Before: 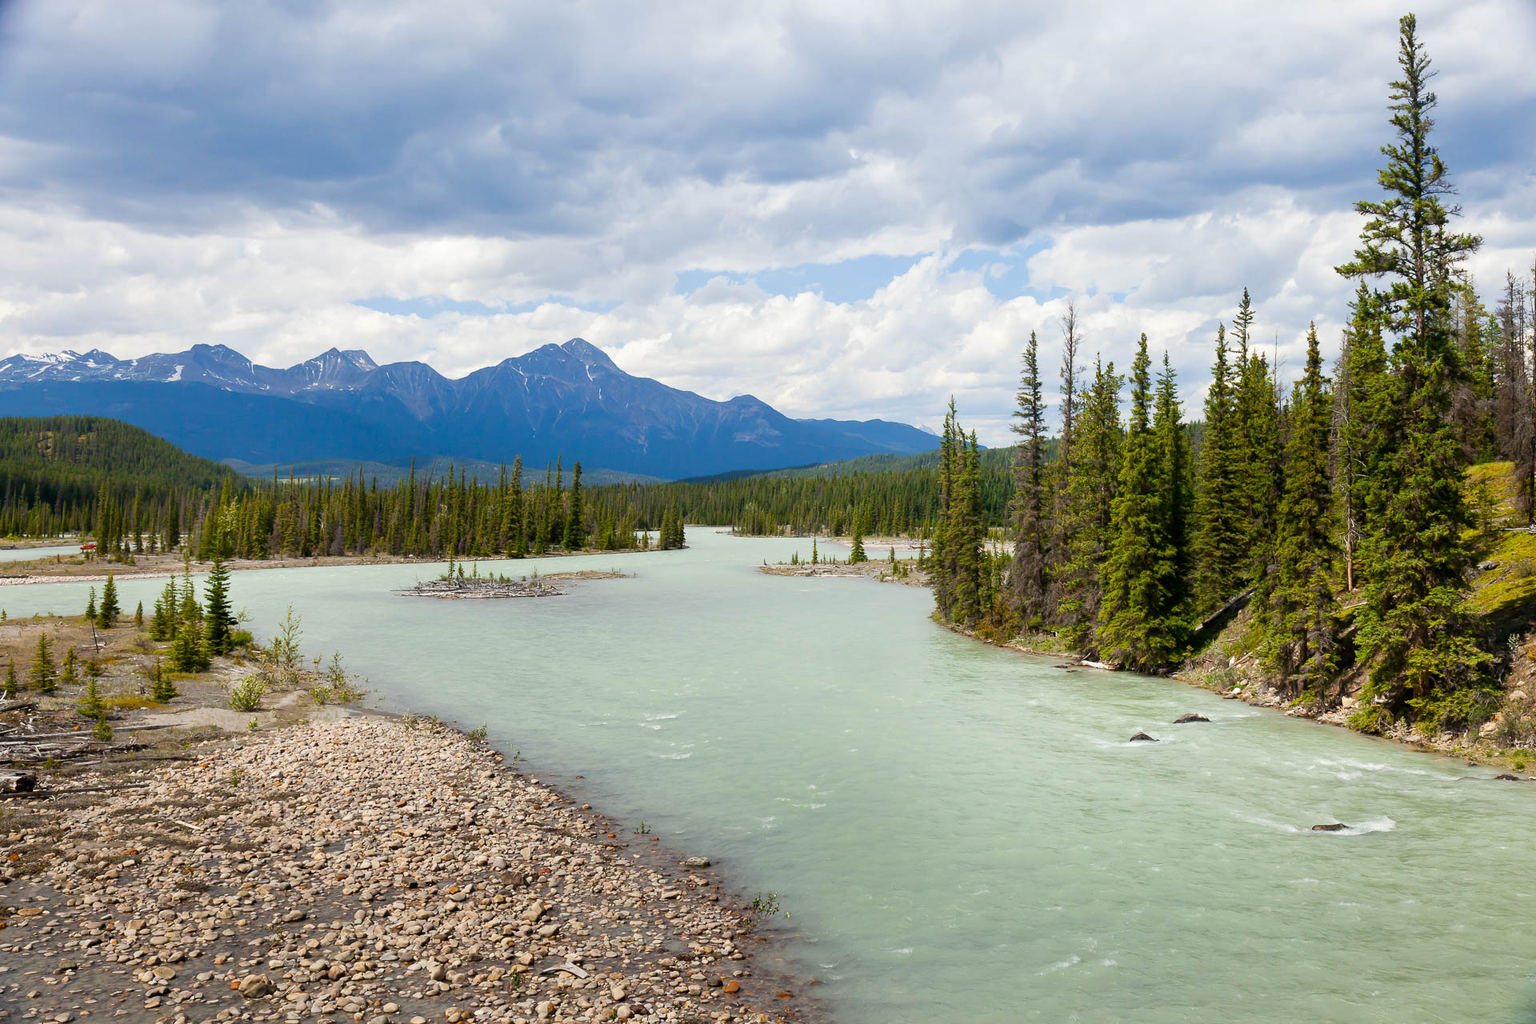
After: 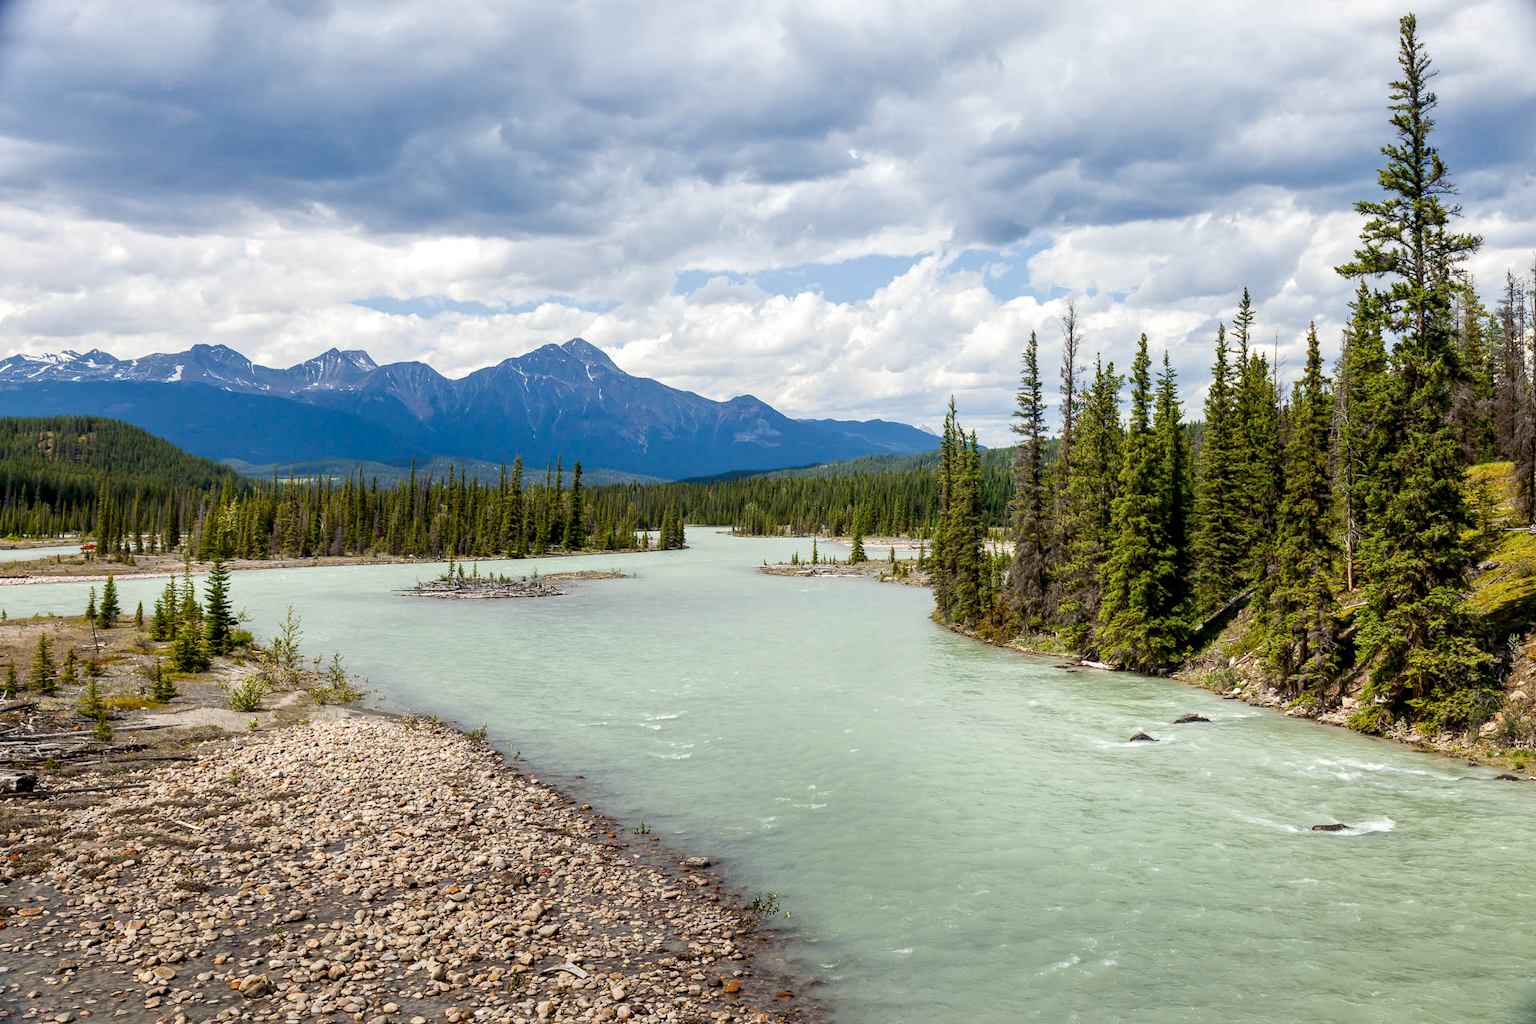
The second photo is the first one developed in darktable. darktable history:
local contrast: highlights 61%, detail 143%, midtone range 0.426
